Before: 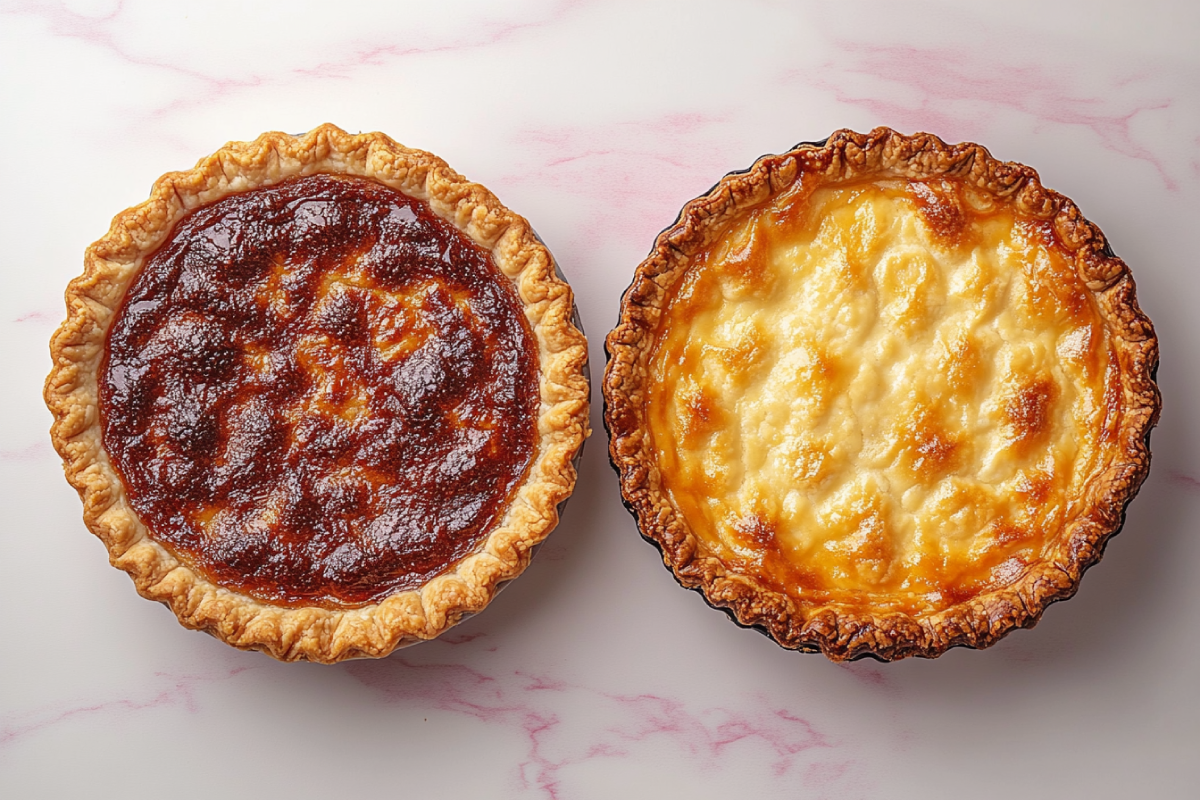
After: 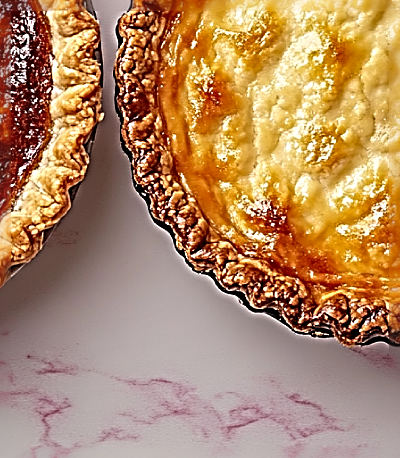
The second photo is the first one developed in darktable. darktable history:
shadows and highlights: shadows 11.05, white point adjustment 1.31, soften with gaussian
sharpen: radius 4.046, amount 1.986
crop: left 40.713%, top 39.581%, right 25.904%, bottom 3.118%
